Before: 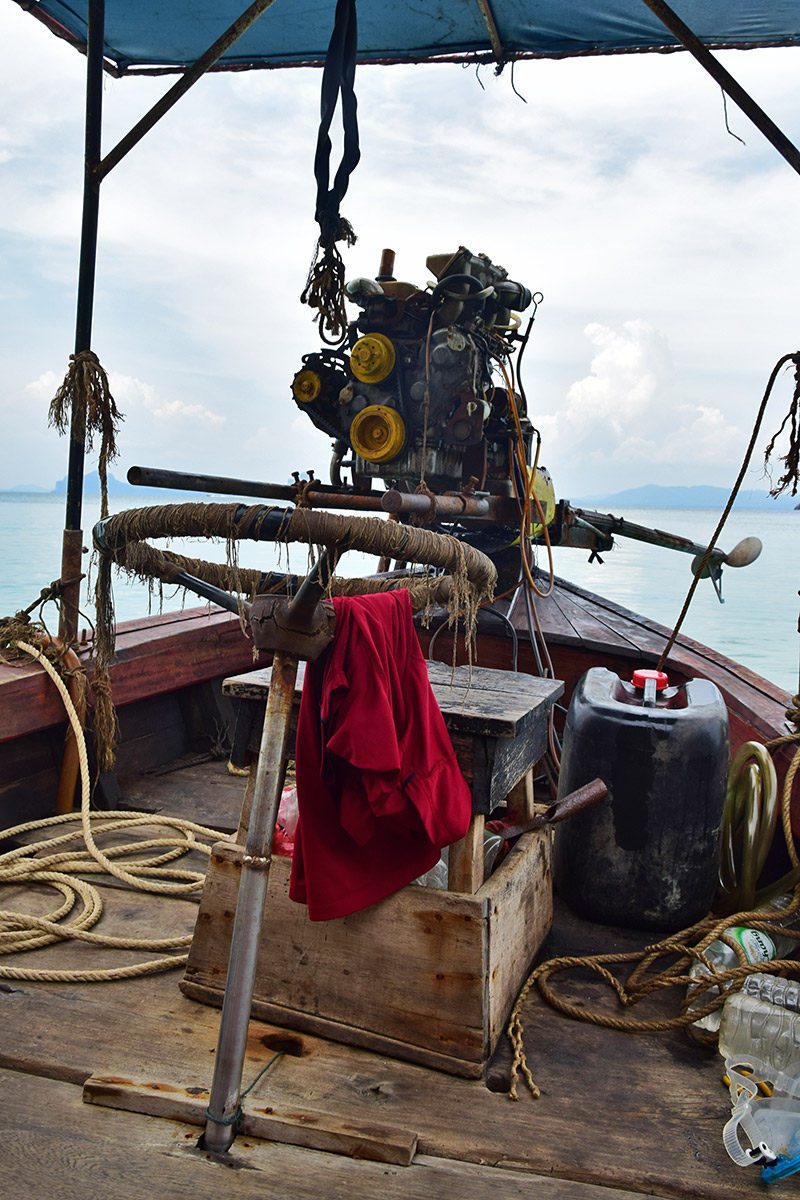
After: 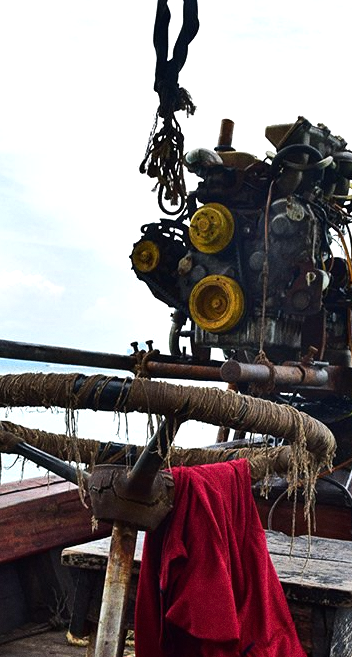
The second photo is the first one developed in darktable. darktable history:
tone equalizer: -8 EV -0.417 EV, -7 EV -0.389 EV, -6 EV -0.333 EV, -5 EV -0.222 EV, -3 EV 0.222 EV, -2 EV 0.333 EV, -1 EV 0.389 EV, +0 EV 0.417 EV, edges refinement/feathering 500, mask exposure compensation -1.57 EV, preserve details no
grain: coarseness 0.09 ISO
crop: left 20.248%, top 10.86%, right 35.675%, bottom 34.321%
